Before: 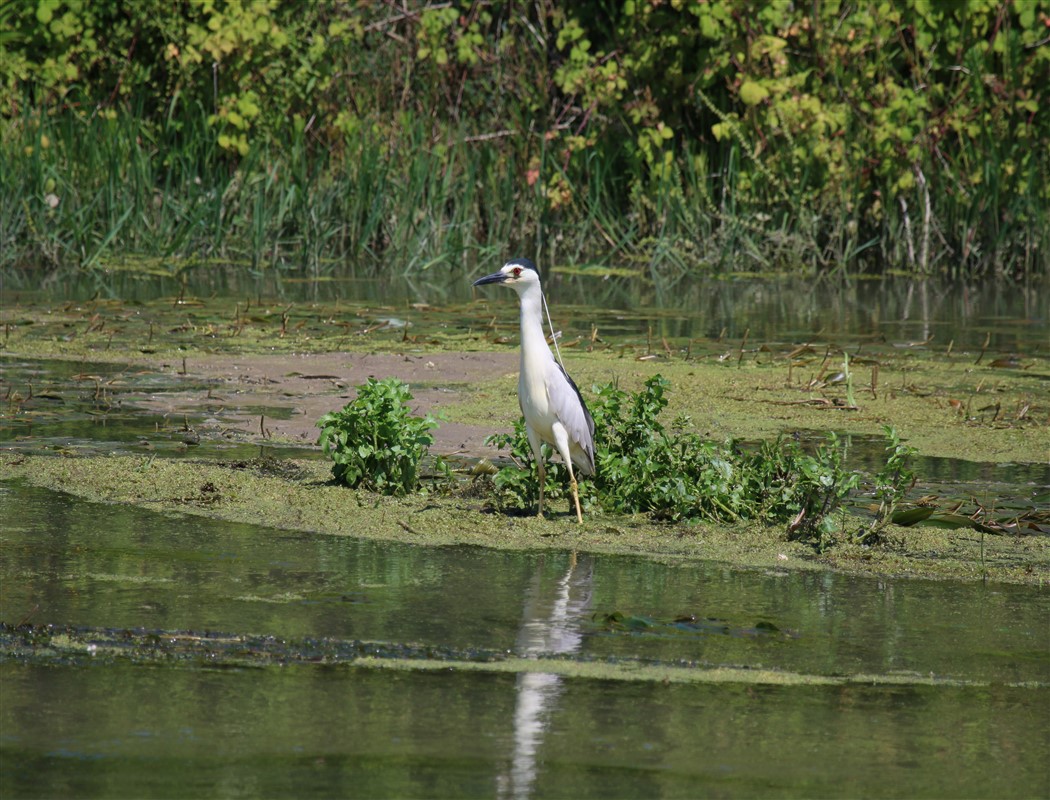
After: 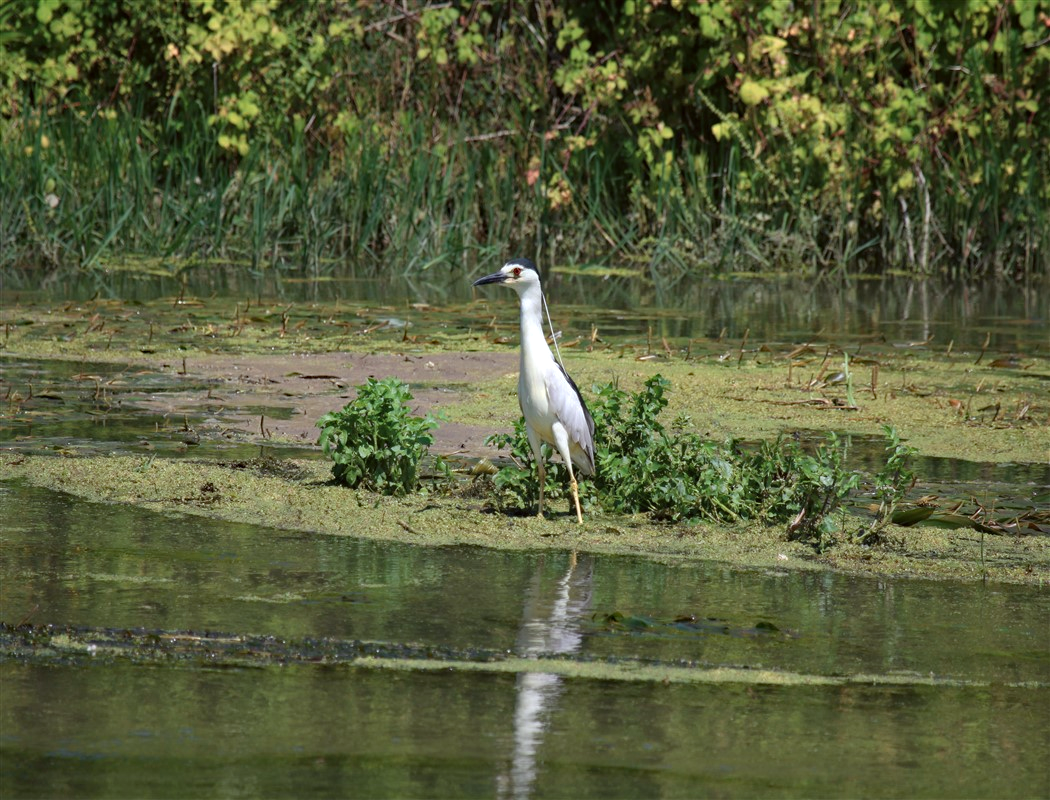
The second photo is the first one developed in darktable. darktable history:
color correction: highlights a* -2.9, highlights b* -2.03, shadows a* 2.14, shadows b* 2.97
color zones: curves: ch0 [(0.018, 0.548) (0.224, 0.64) (0.425, 0.447) (0.675, 0.575) (0.732, 0.579)]; ch1 [(0.066, 0.487) (0.25, 0.5) (0.404, 0.43) (0.75, 0.421) (0.956, 0.421)]; ch2 [(0.044, 0.561) (0.215, 0.465) (0.399, 0.544) (0.465, 0.548) (0.614, 0.447) (0.724, 0.43) (0.882, 0.623) (0.956, 0.632)]
haze removal: compatibility mode true, adaptive false
